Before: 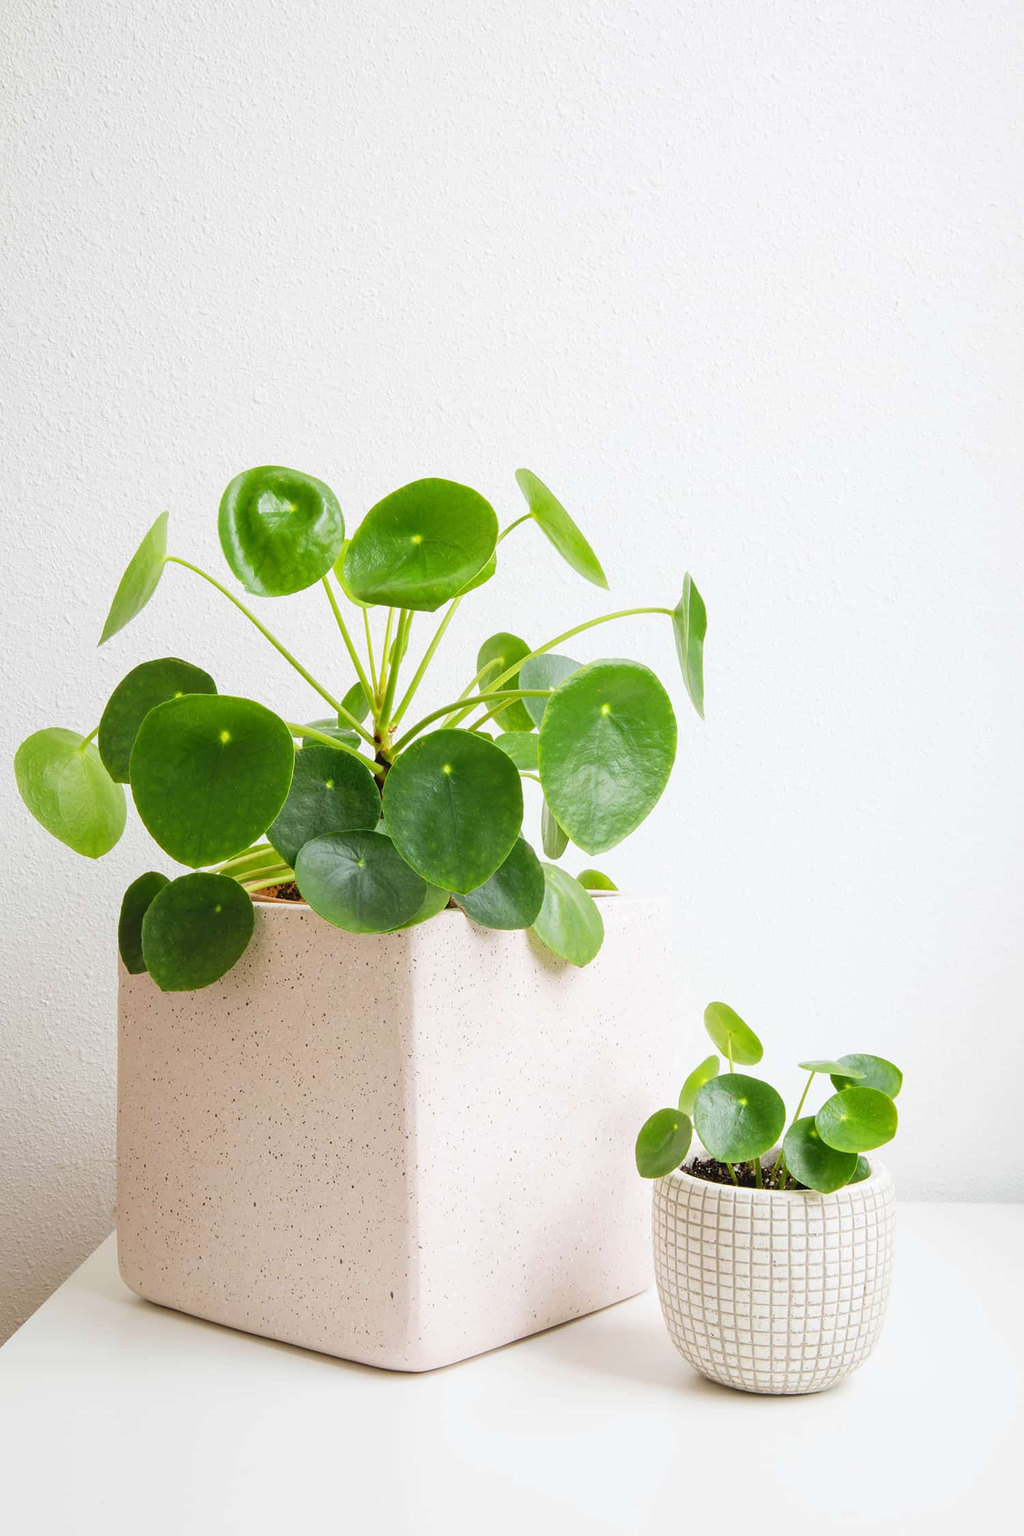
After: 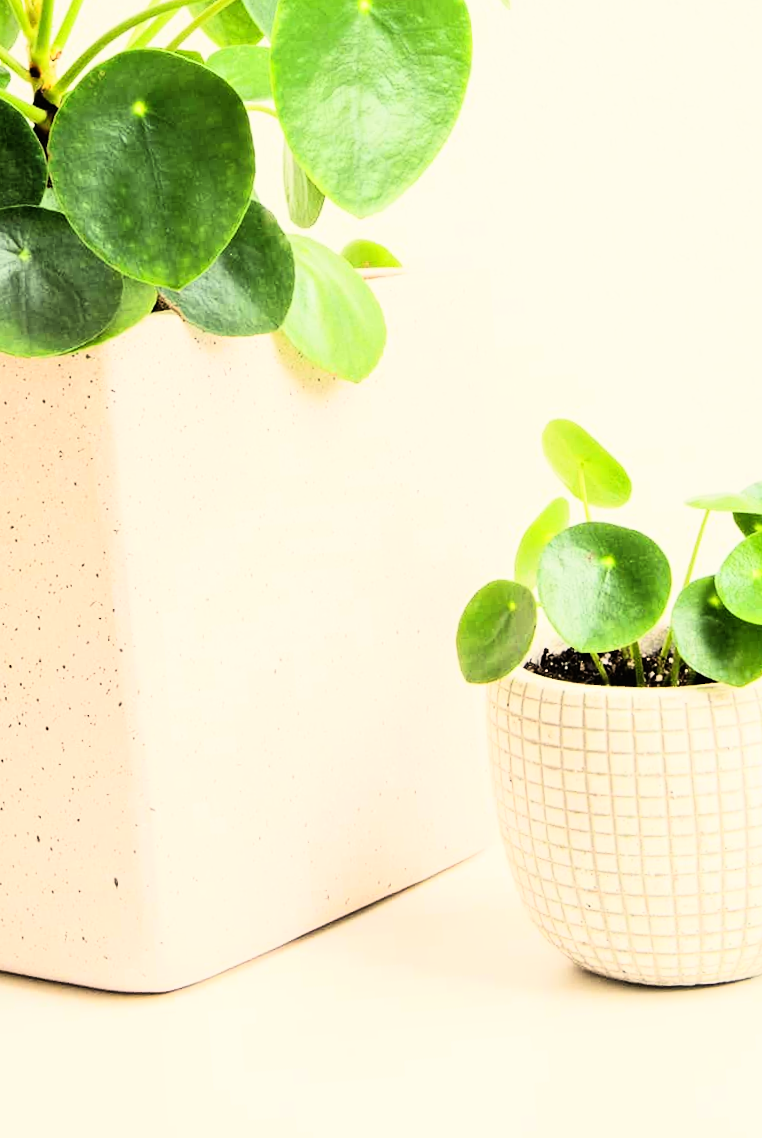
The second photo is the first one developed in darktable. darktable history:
exposure: exposure -0.36 EV, compensate highlight preservation false
crop: left 35.976%, top 45.819%, right 18.162%, bottom 5.807%
rgb curve: curves: ch0 [(0, 0) (0.21, 0.15) (0.24, 0.21) (0.5, 0.75) (0.75, 0.96) (0.89, 0.99) (1, 1)]; ch1 [(0, 0.02) (0.21, 0.13) (0.25, 0.2) (0.5, 0.67) (0.75, 0.9) (0.89, 0.97) (1, 1)]; ch2 [(0, 0.02) (0.21, 0.13) (0.25, 0.2) (0.5, 0.67) (0.75, 0.9) (0.89, 0.97) (1, 1)], compensate middle gray true
rotate and perspective: rotation -4.25°, automatic cropping off
white balance: red 1.029, blue 0.92
